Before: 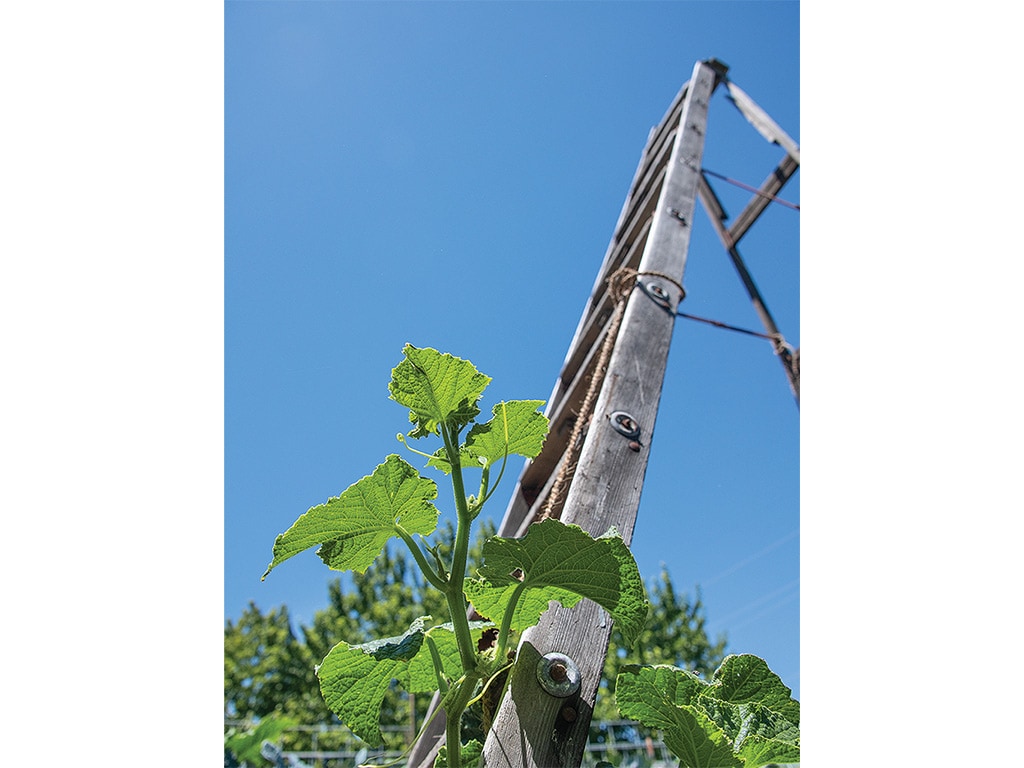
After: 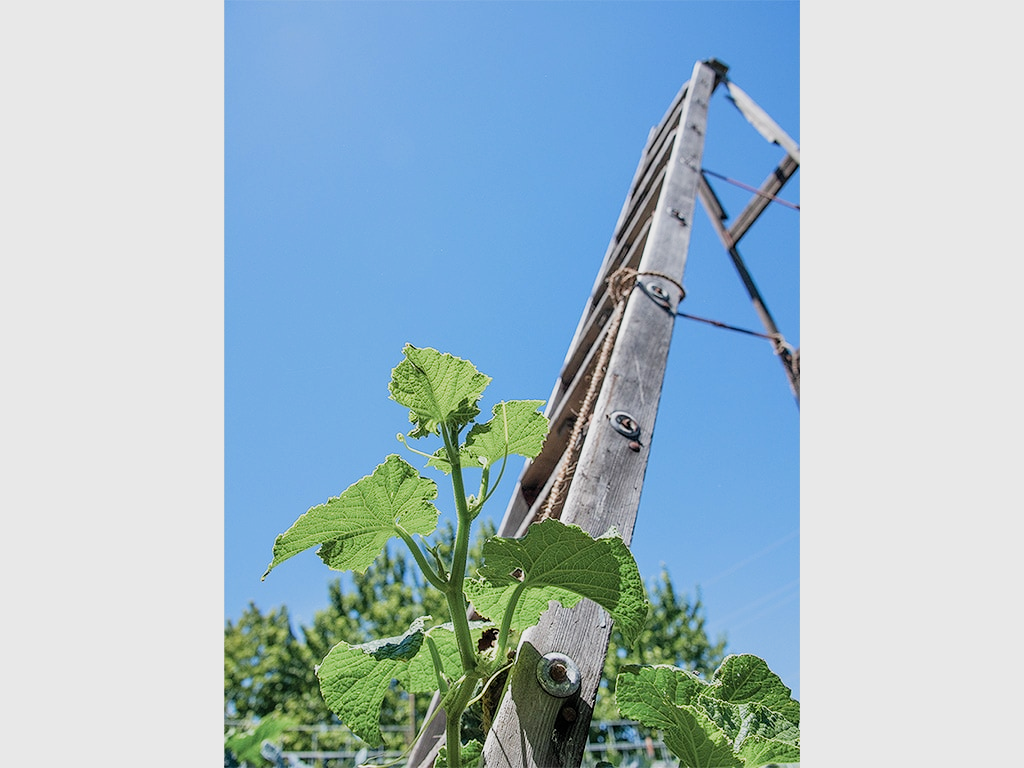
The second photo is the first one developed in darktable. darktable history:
exposure: black level correction 0.001, exposure 0.5 EV, compensate exposure bias true, compensate highlight preservation false
filmic rgb: middle gray luminance 18.42%, black relative exposure -11.25 EV, white relative exposure 3.75 EV, threshold 6 EV, target black luminance 0%, hardness 5.87, latitude 57.4%, contrast 0.963, shadows ↔ highlights balance 49.98%, add noise in highlights 0, preserve chrominance luminance Y, color science v3 (2019), use custom middle-gray values true, iterations of high-quality reconstruction 0, contrast in highlights soft, enable highlight reconstruction true
